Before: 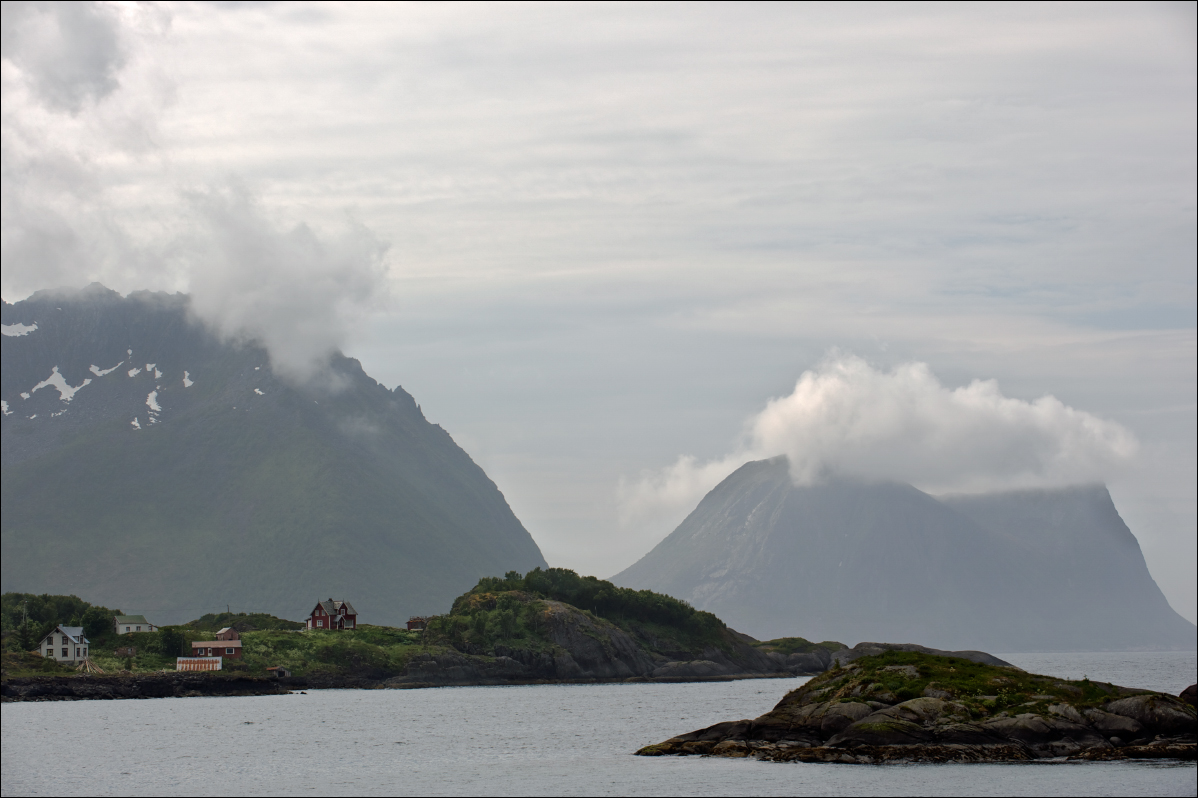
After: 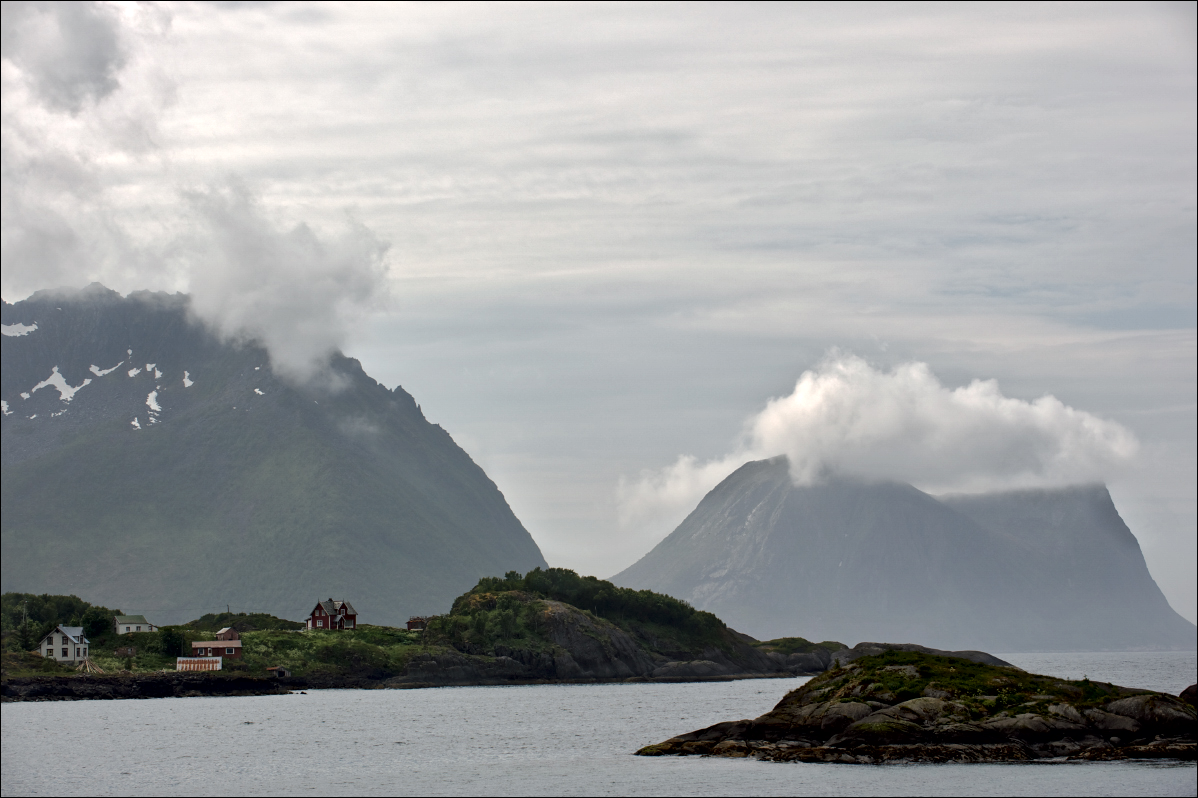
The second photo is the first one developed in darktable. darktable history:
color balance rgb: global vibrance 6.81%, saturation formula JzAzBz (2021)
local contrast: mode bilateral grid, contrast 25, coarseness 60, detail 151%, midtone range 0.2
